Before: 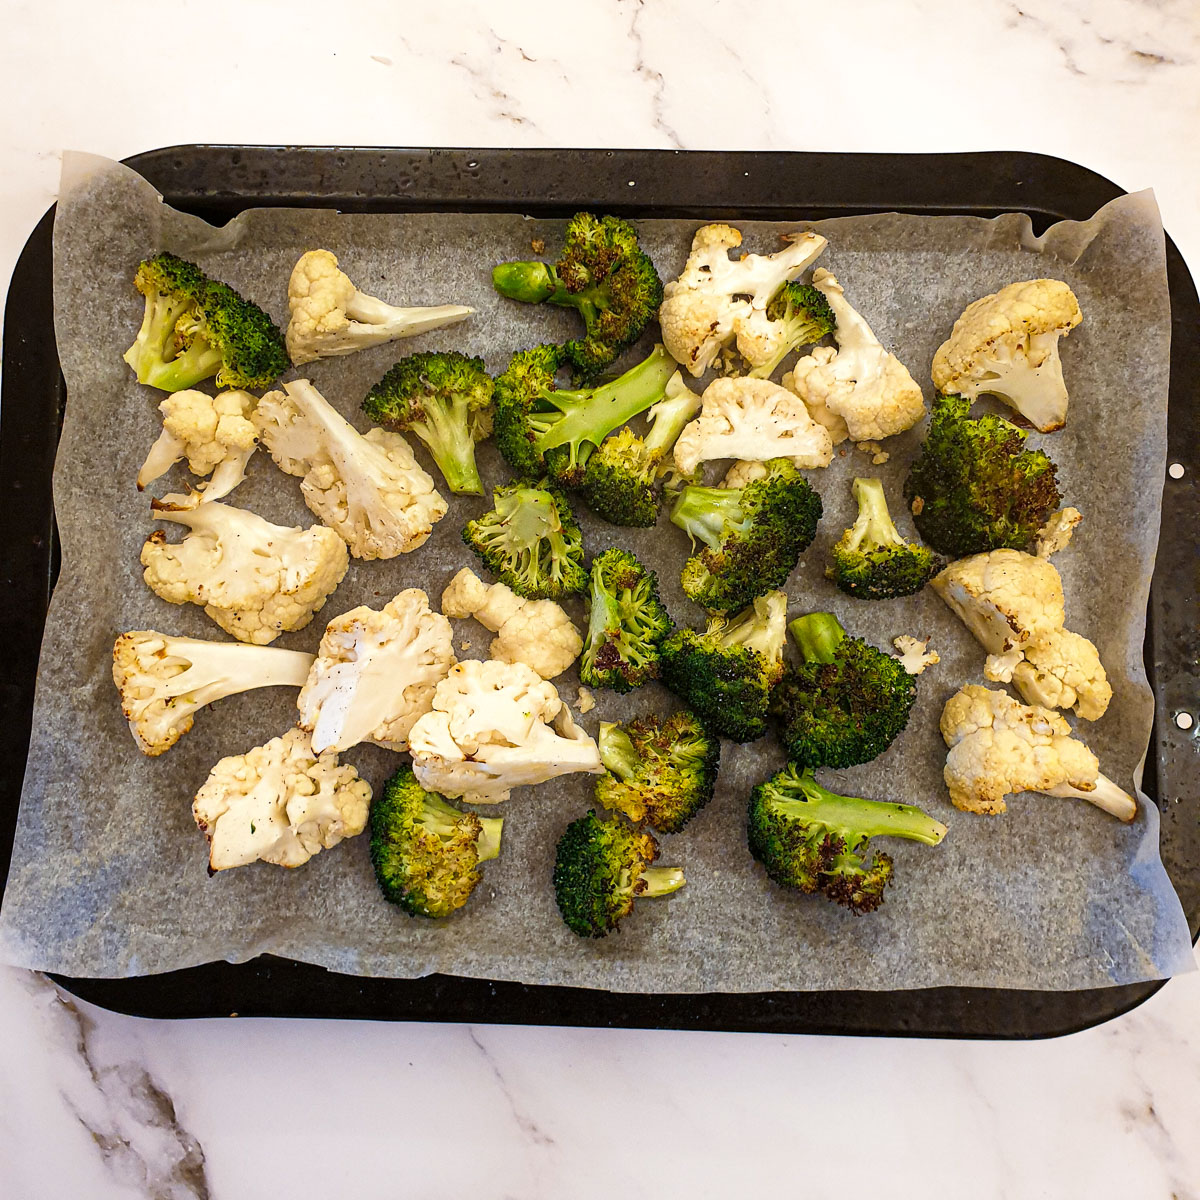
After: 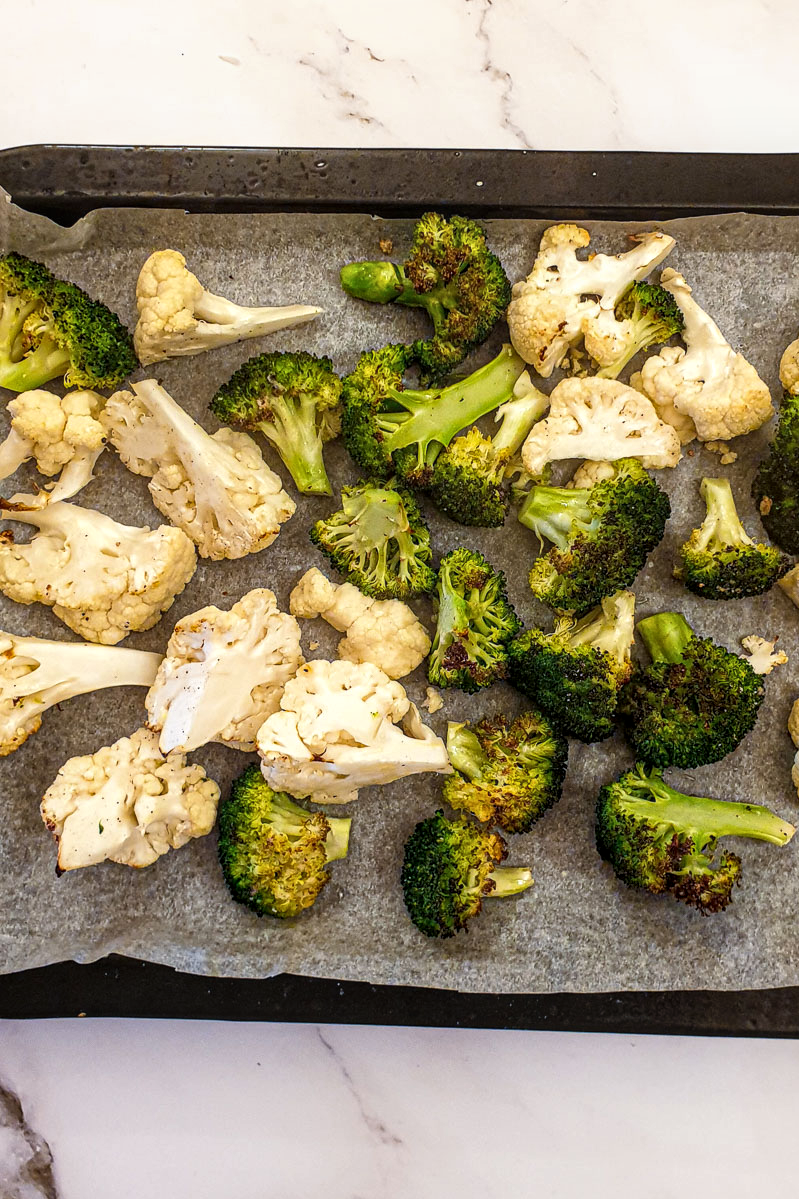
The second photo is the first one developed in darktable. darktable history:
crop and rotate: left 12.673%, right 20.66%
local contrast: on, module defaults
